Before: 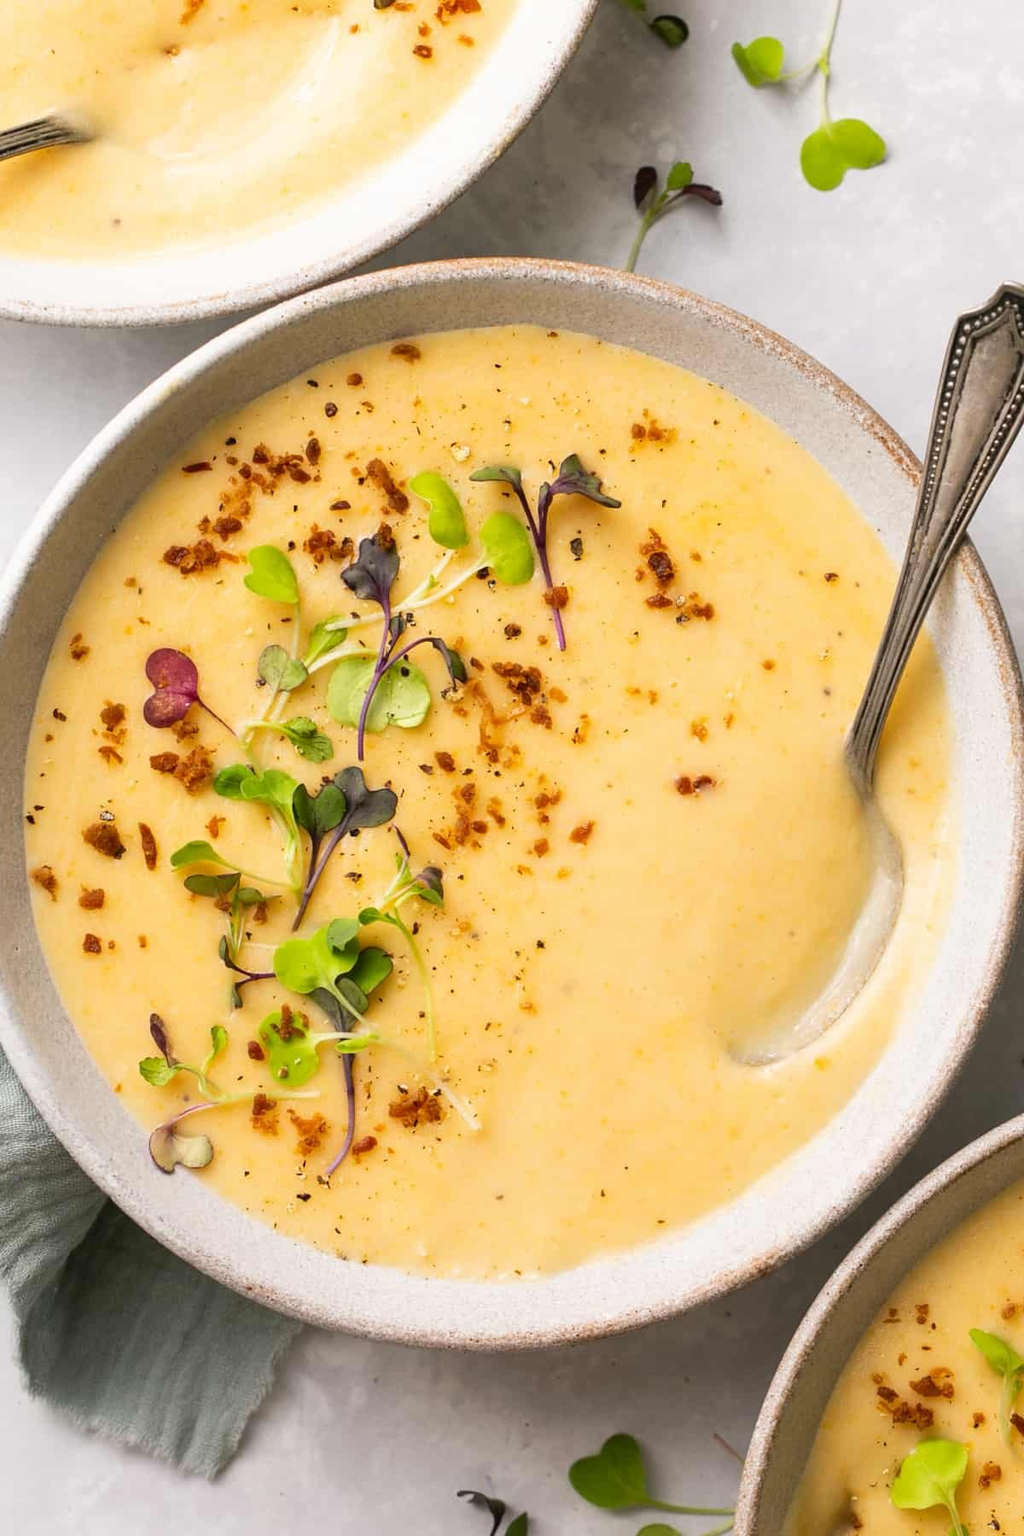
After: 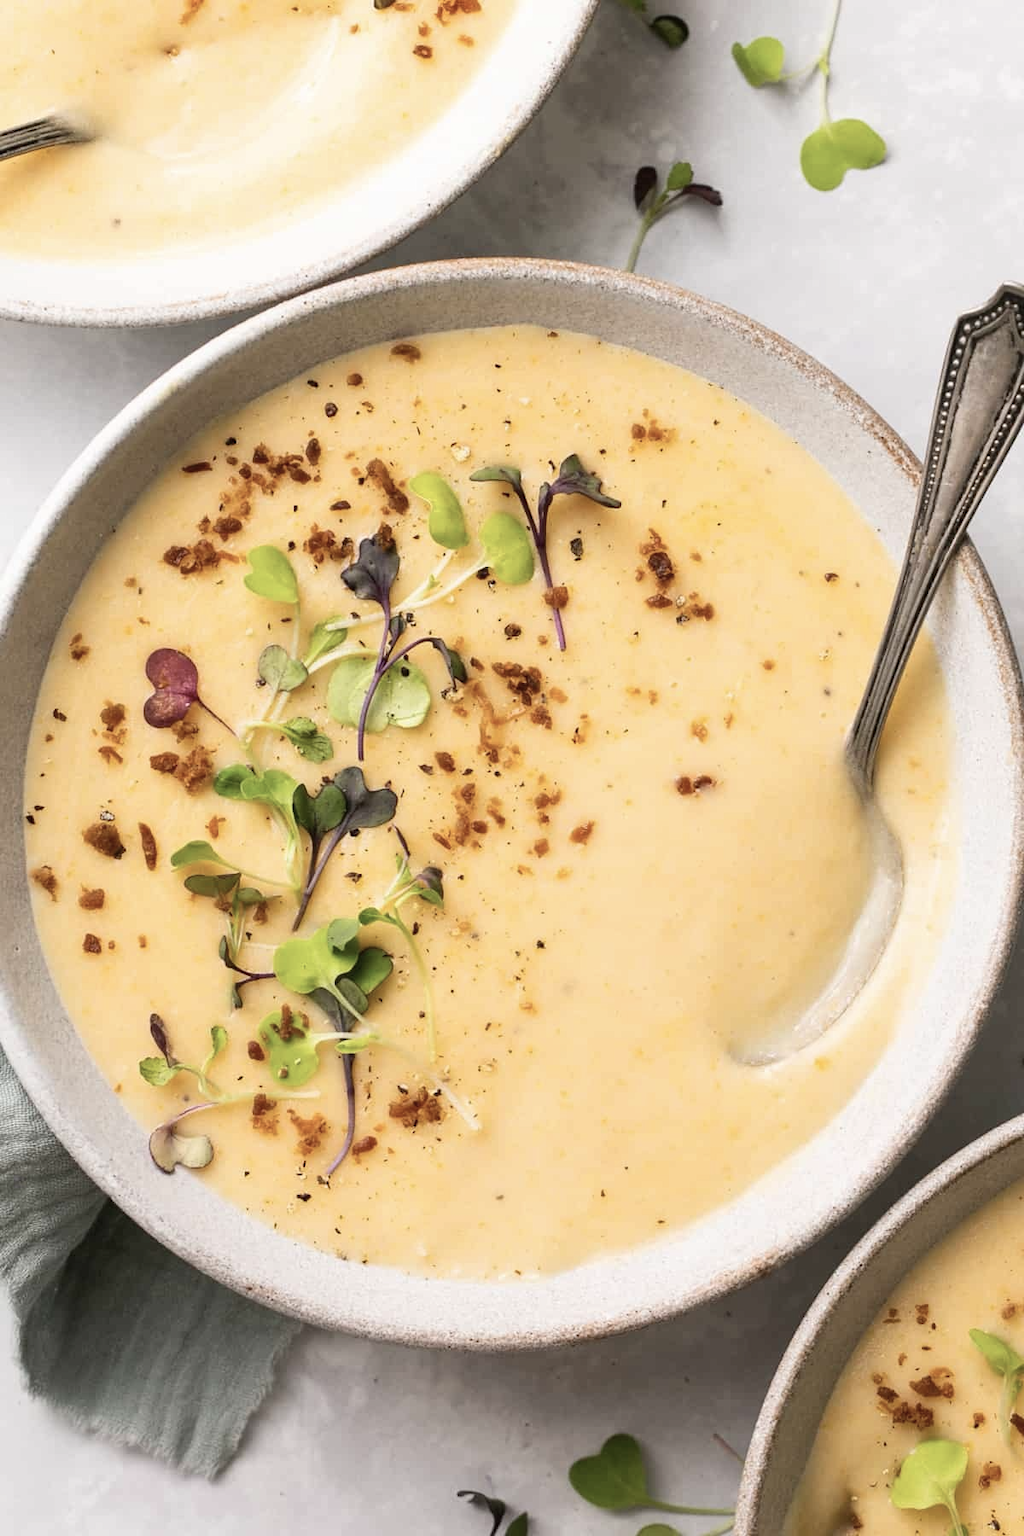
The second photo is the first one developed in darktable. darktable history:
contrast brightness saturation: contrast 0.096, saturation -0.3
